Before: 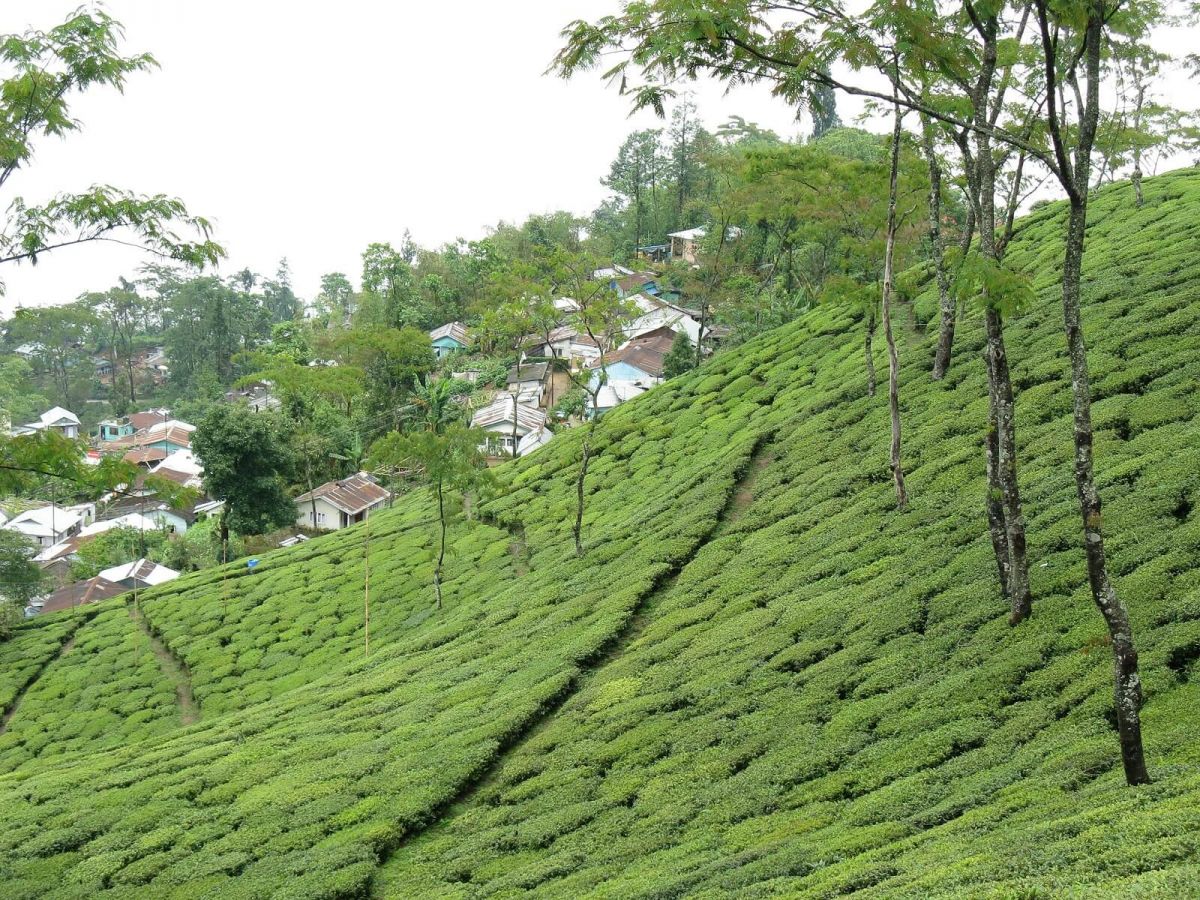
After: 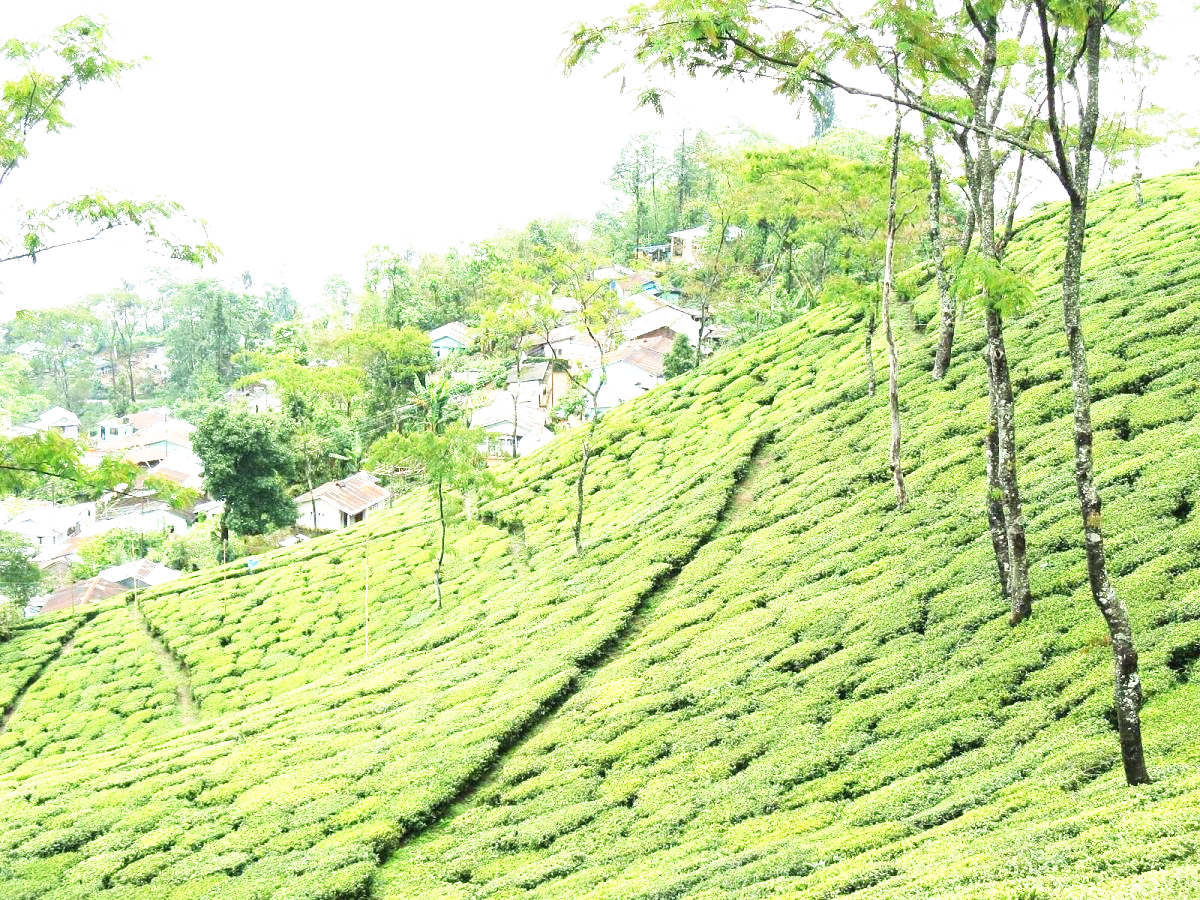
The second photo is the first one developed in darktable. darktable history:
base curve: curves: ch0 [(0, 0) (0.495, 0.917) (1, 1)], preserve colors none
exposure: black level correction 0, exposure 0.691 EV, compensate exposure bias true, compensate highlight preservation false
